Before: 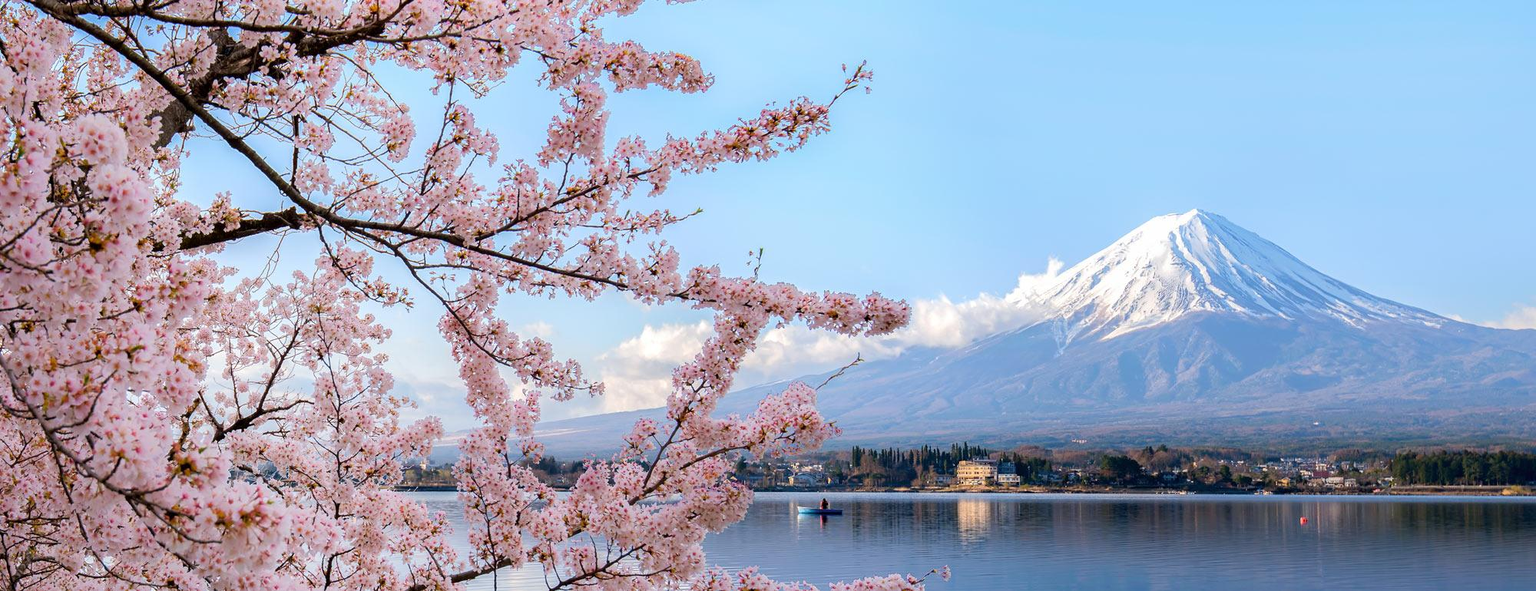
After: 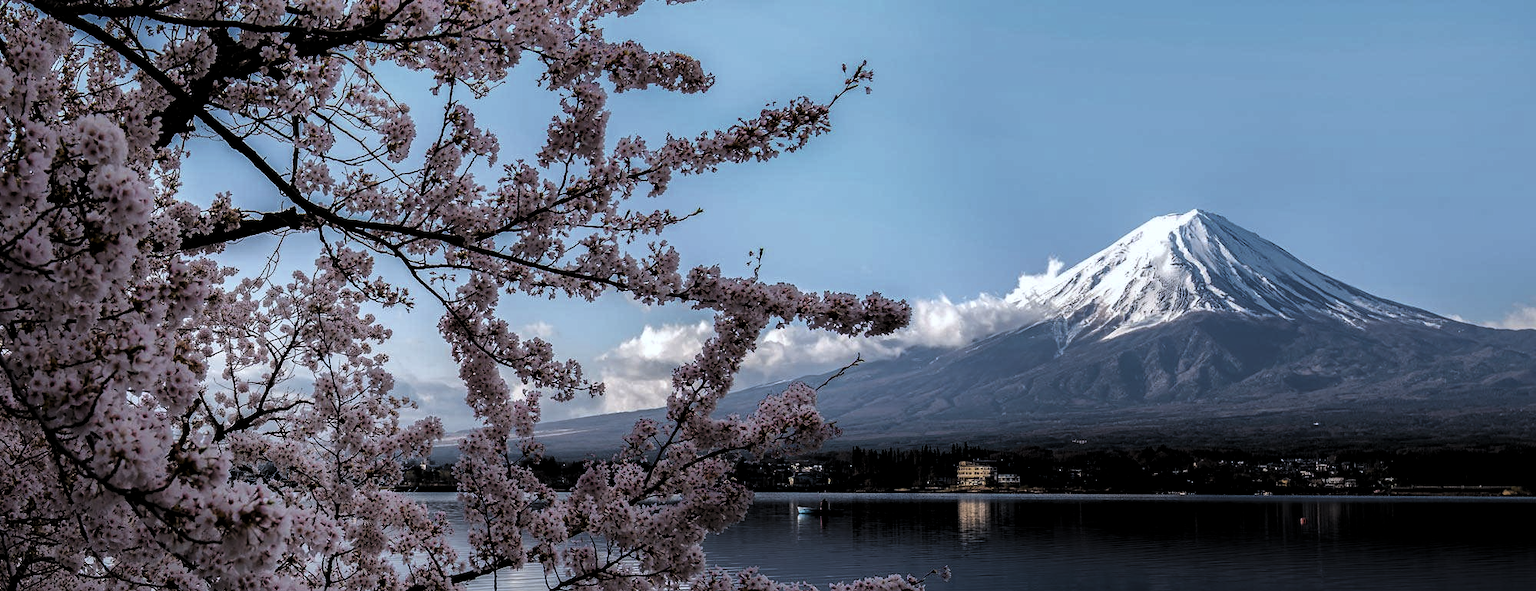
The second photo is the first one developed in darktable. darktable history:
white balance: red 0.967, blue 1.049
levels: mode automatic, black 8.58%, gray 59.42%, levels [0, 0.445, 1]
